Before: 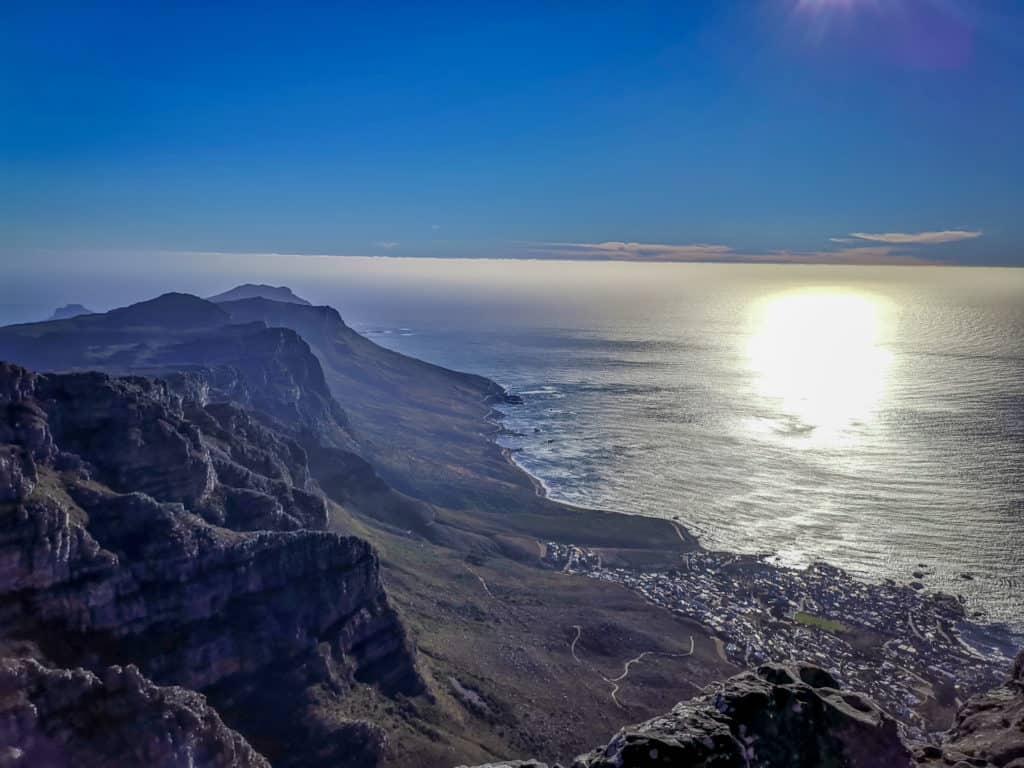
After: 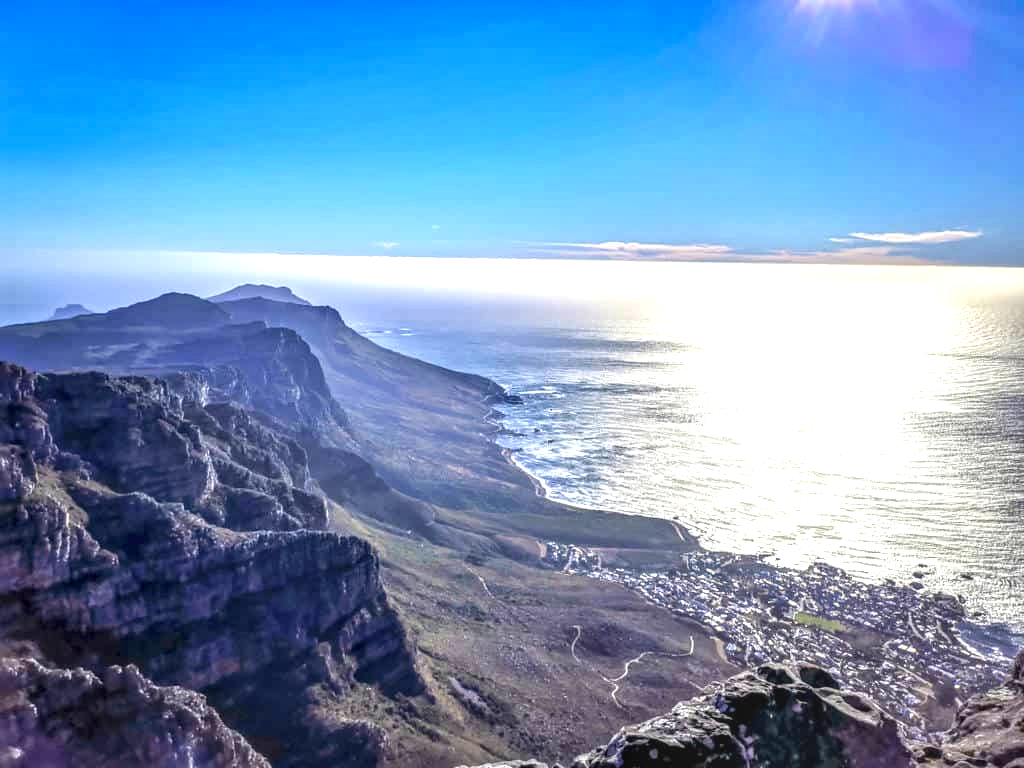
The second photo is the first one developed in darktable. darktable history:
local contrast: on, module defaults
exposure: black level correction 0, exposure 1.531 EV, compensate highlight preservation false
